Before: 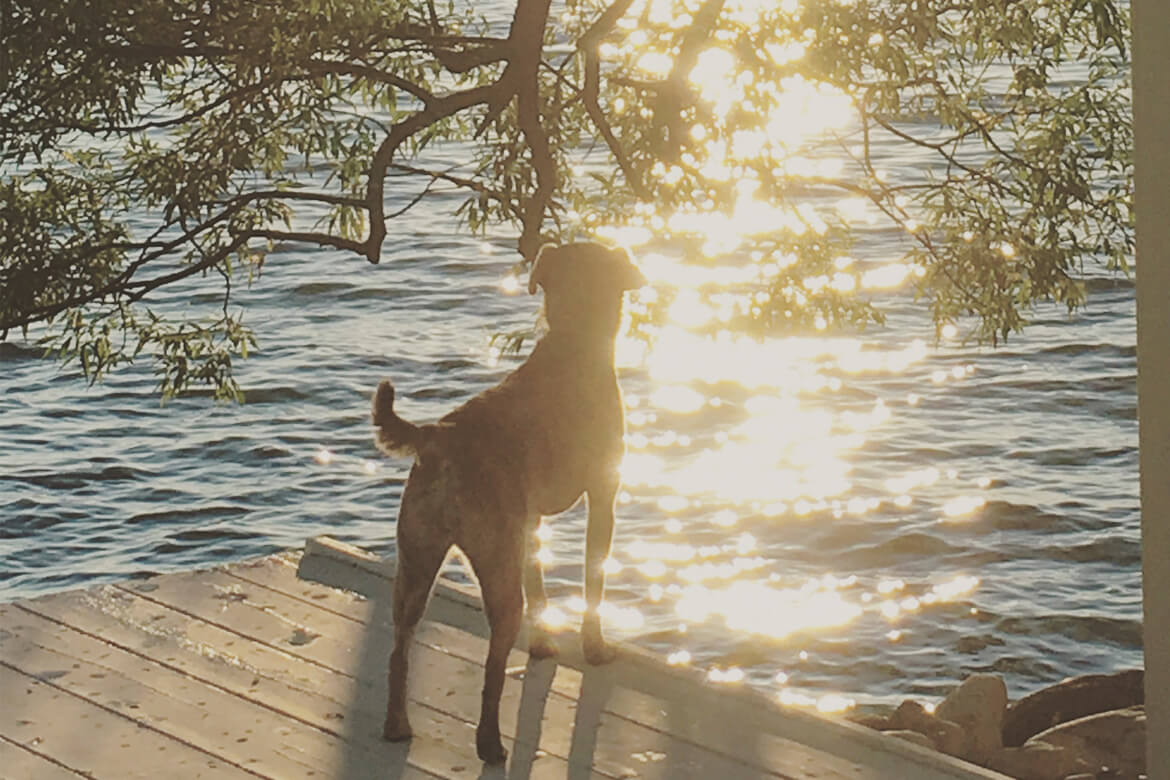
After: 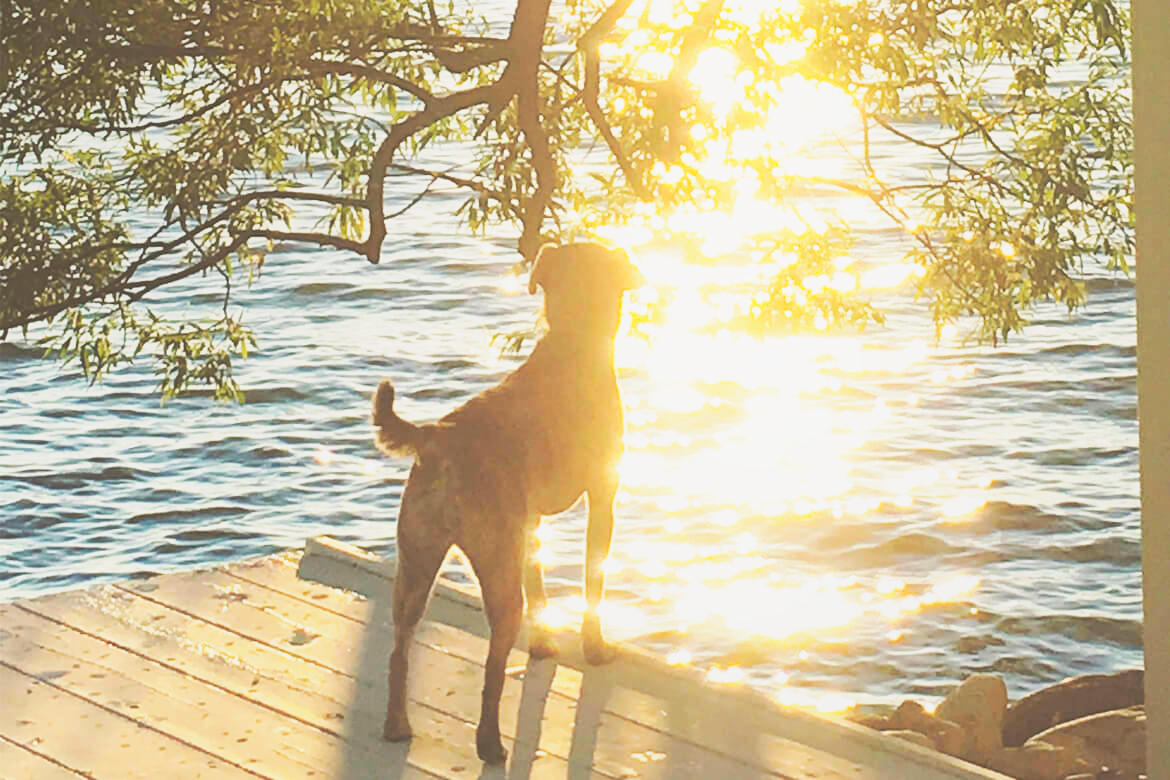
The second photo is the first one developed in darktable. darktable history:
base curve: curves: ch0 [(0, 0) (0.495, 0.917) (1, 1)], preserve colors none
color balance rgb: perceptual saturation grading › global saturation 30%, global vibrance 10%
local contrast: highlights 68%, shadows 68%, detail 82%, midtone range 0.325
